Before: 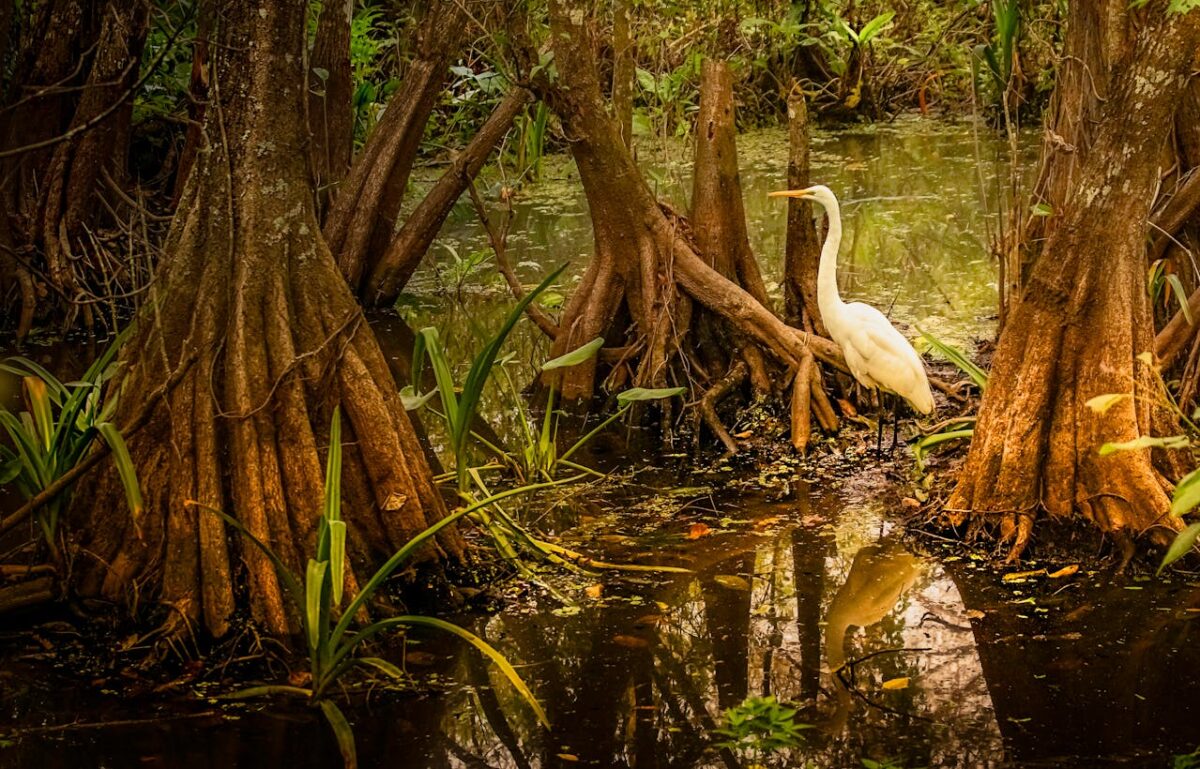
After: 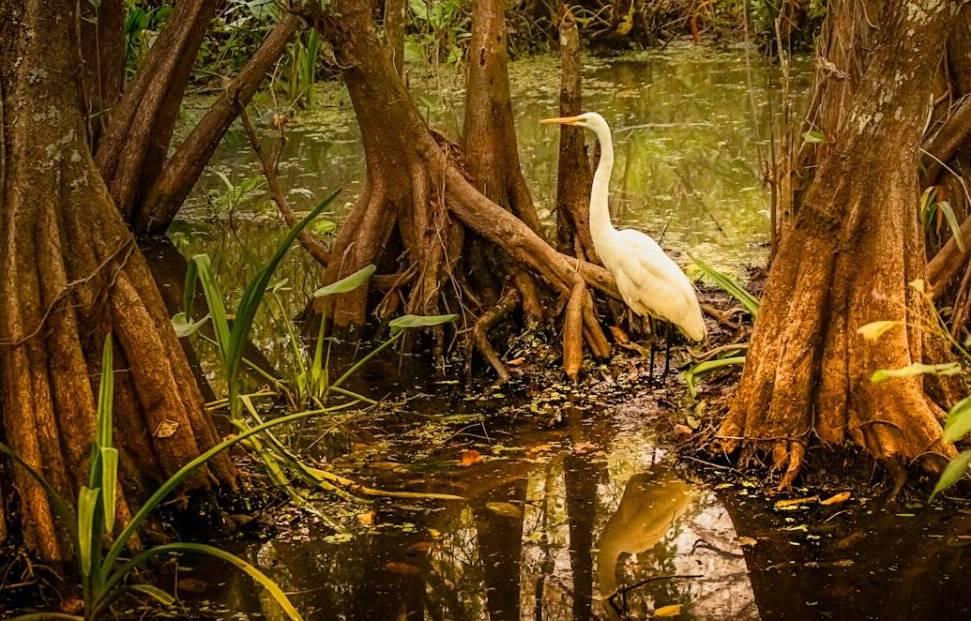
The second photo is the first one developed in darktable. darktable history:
crop: left 19.001%, top 9.611%, right 0.001%, bottom 9.608%
